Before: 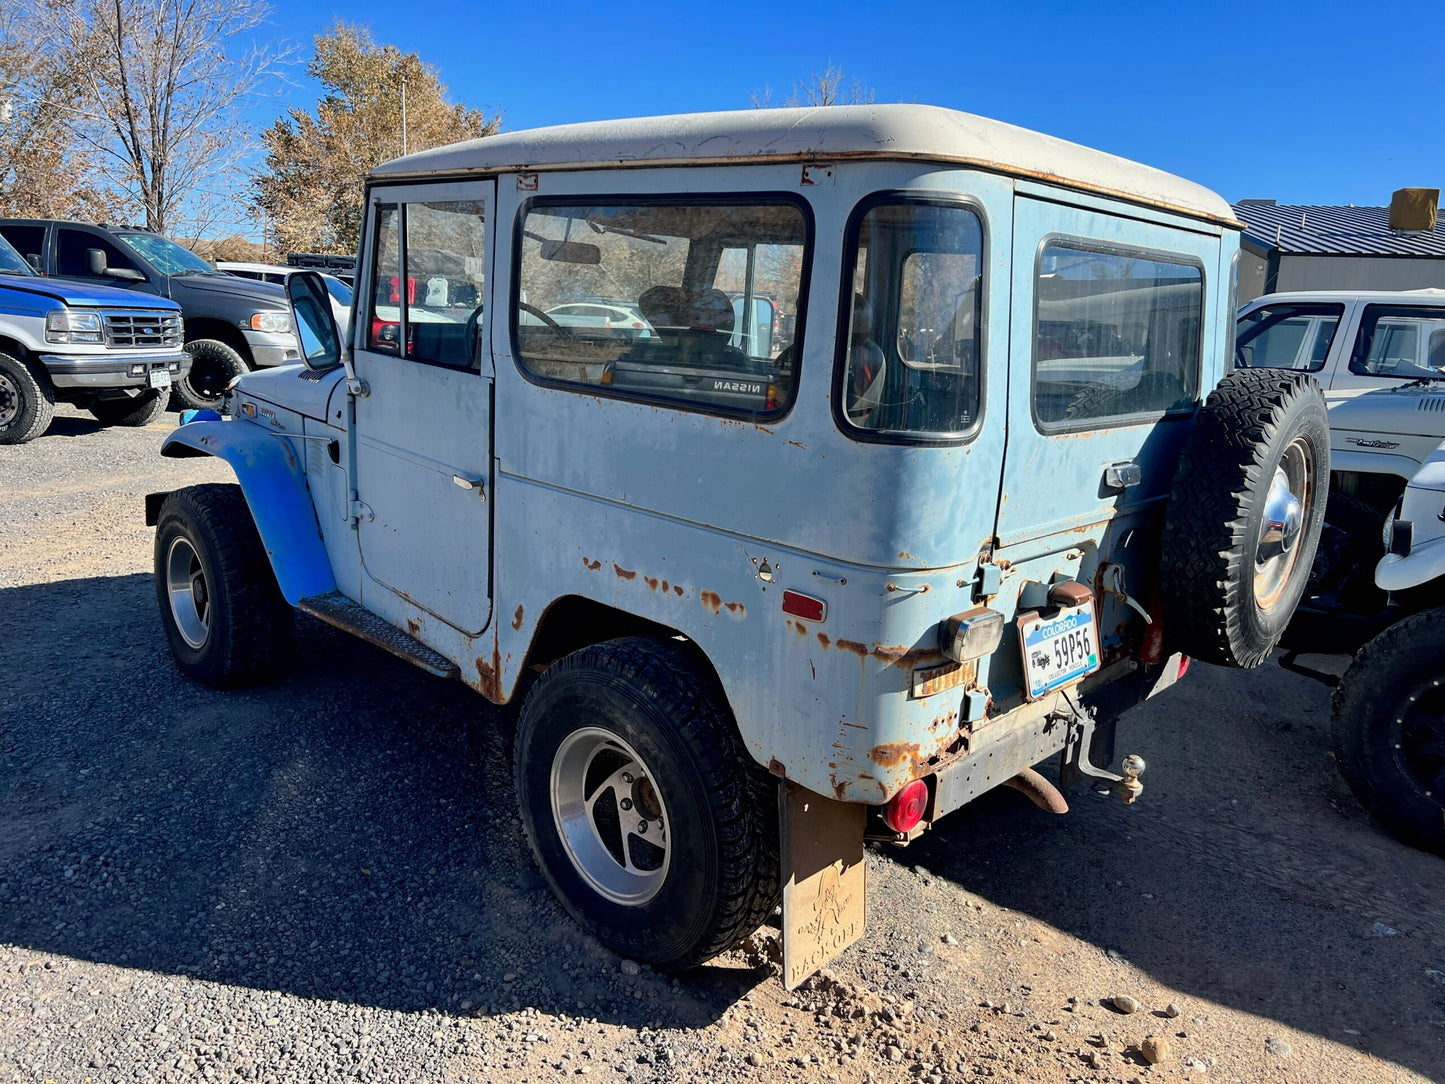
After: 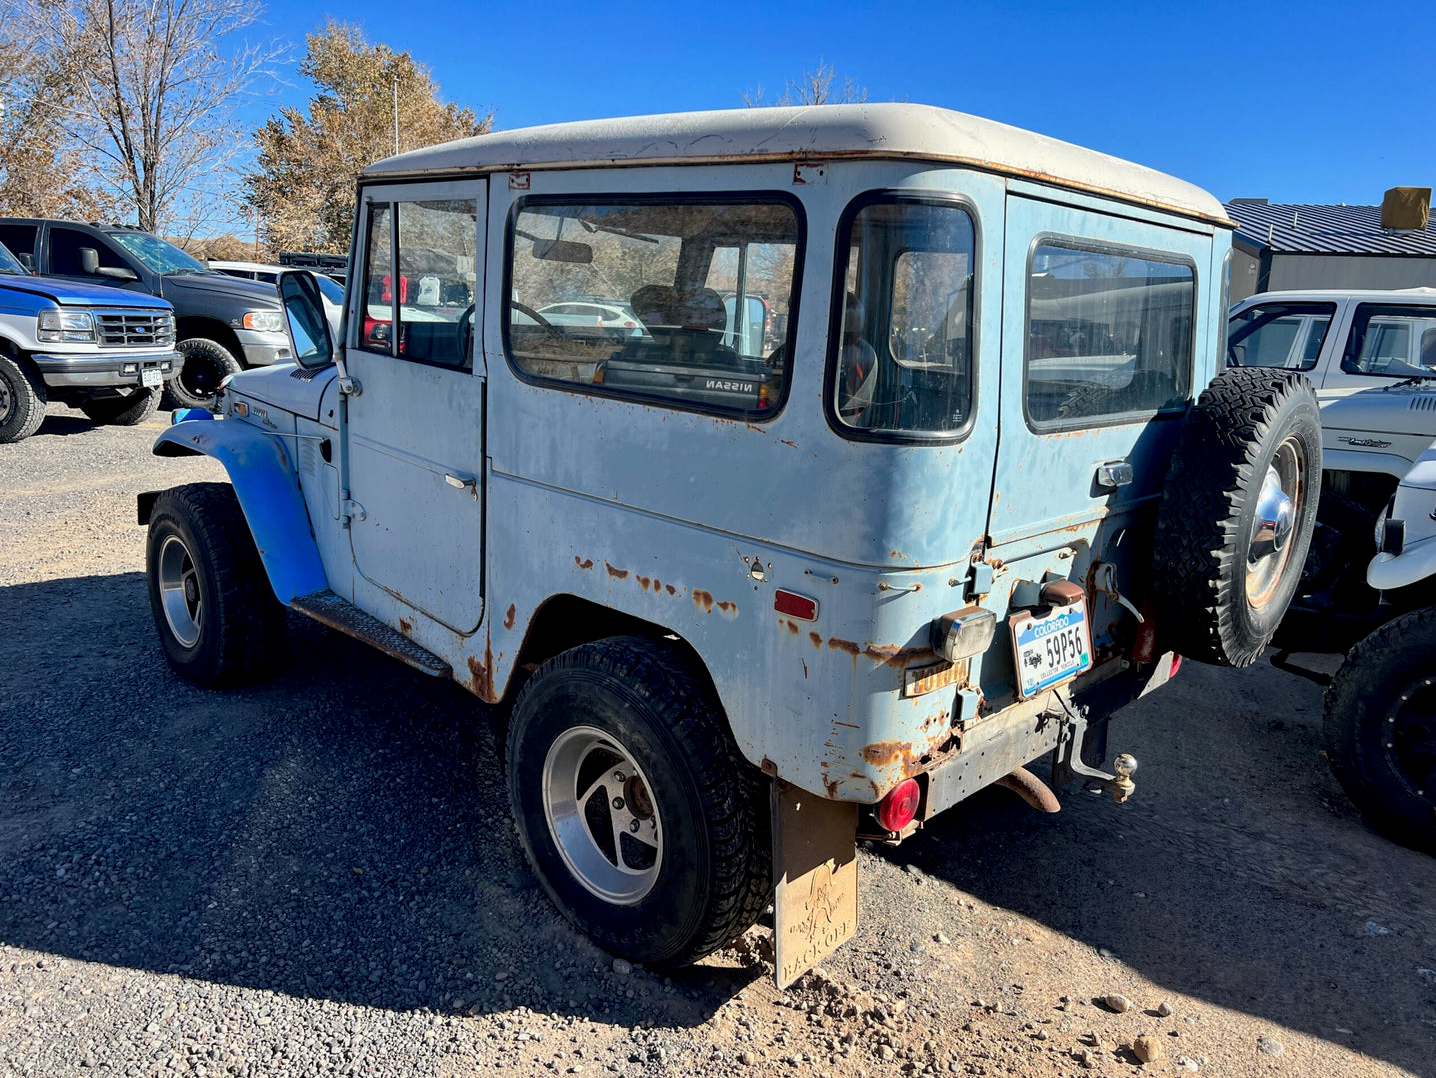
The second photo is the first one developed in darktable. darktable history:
local contrast: highlights 100%, shadows 100%, detail 120%, midtone range 0.2
crop and rotate: left 0.614%, top 0.179%, bottom 0.309%
